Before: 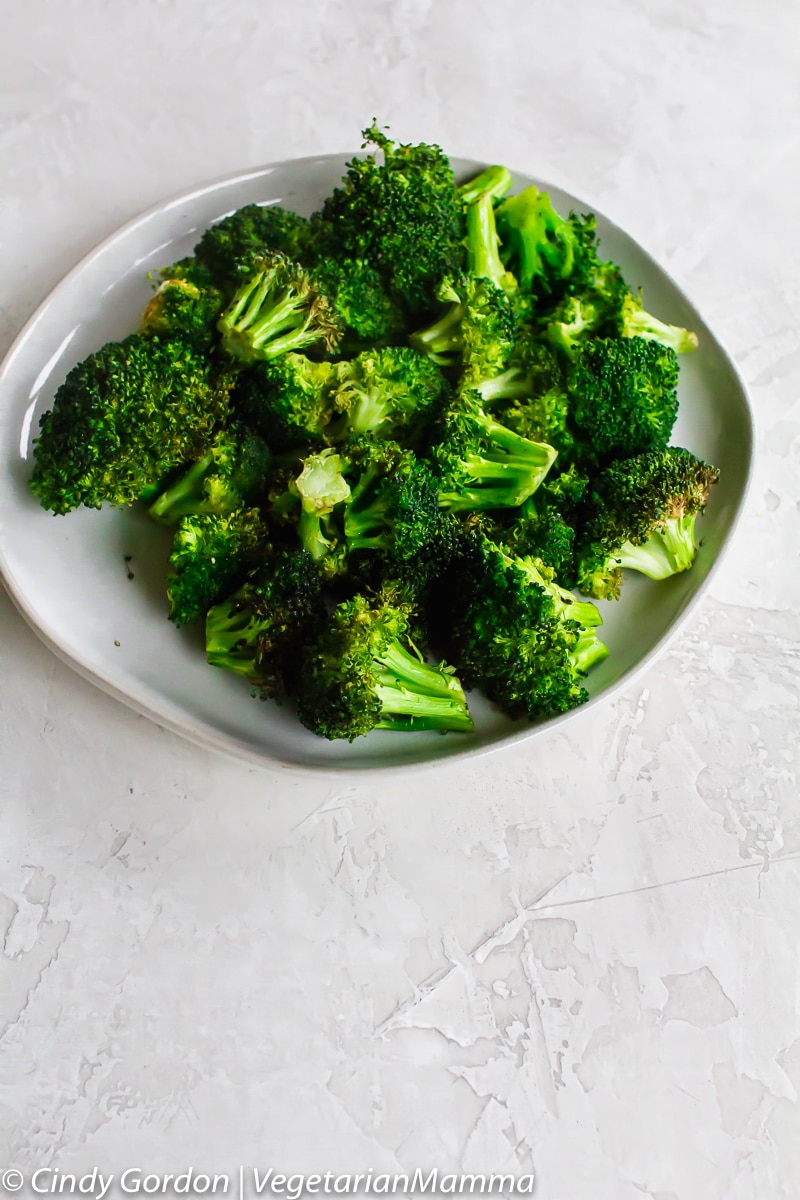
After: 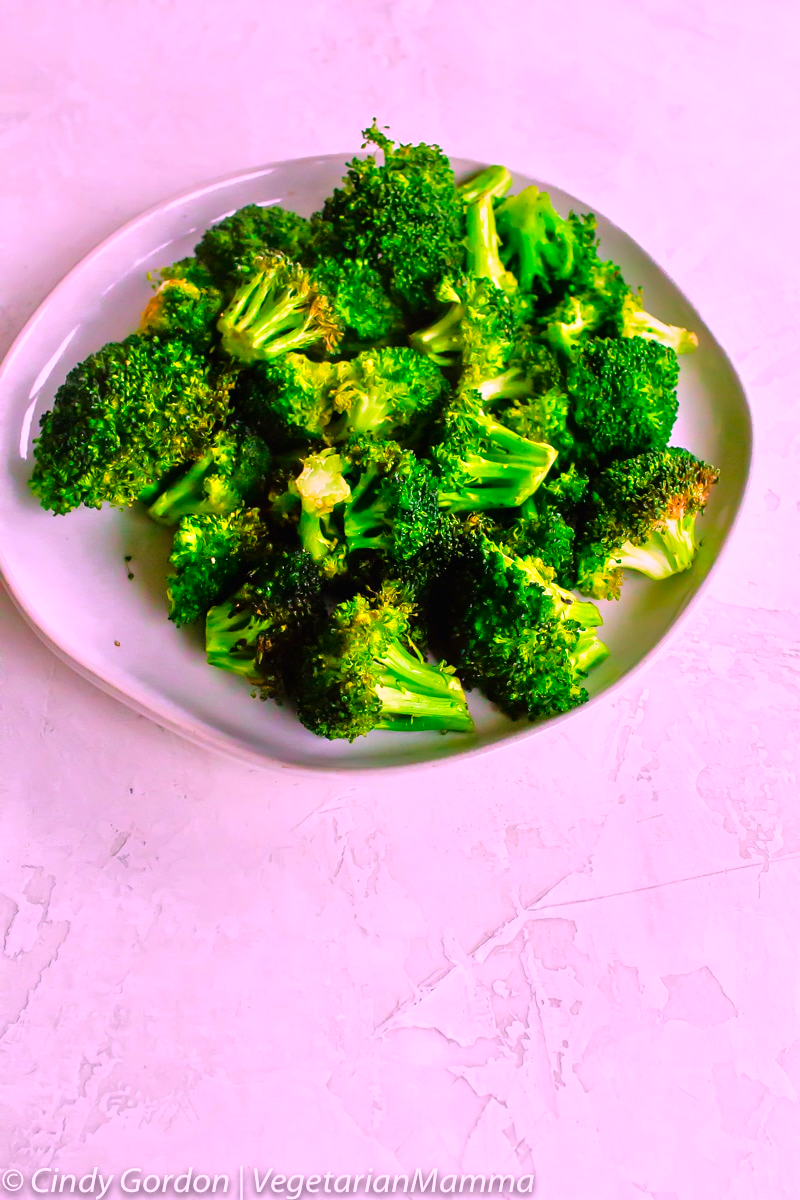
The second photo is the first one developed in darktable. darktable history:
color correction: highlights a* 19.5, highlights b* -11.53, saturation 1.69
tone equalizer: -7 EV 0.15 EV, -6 EV 0.6 EV, -5 EV 1.15 EV, -4 EV 1.33 EV, -3 EV 1.15 EV, -2 EV 0.6 EV, -1 EV 0.15 EV, mask exposure compensation -0.5 EV
